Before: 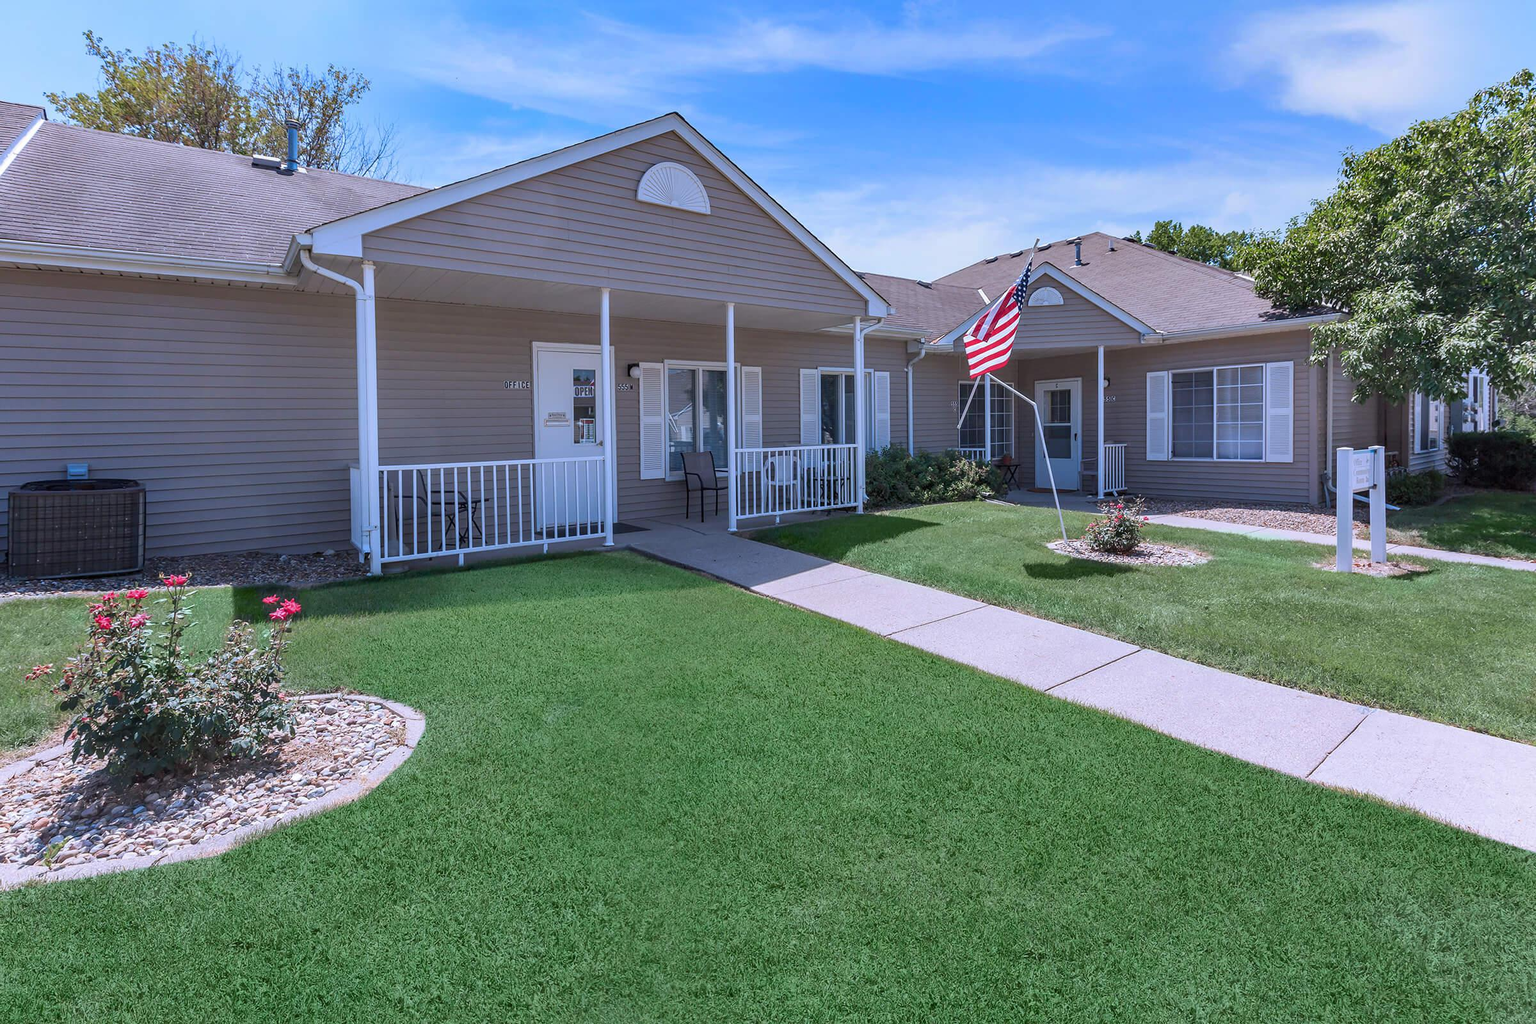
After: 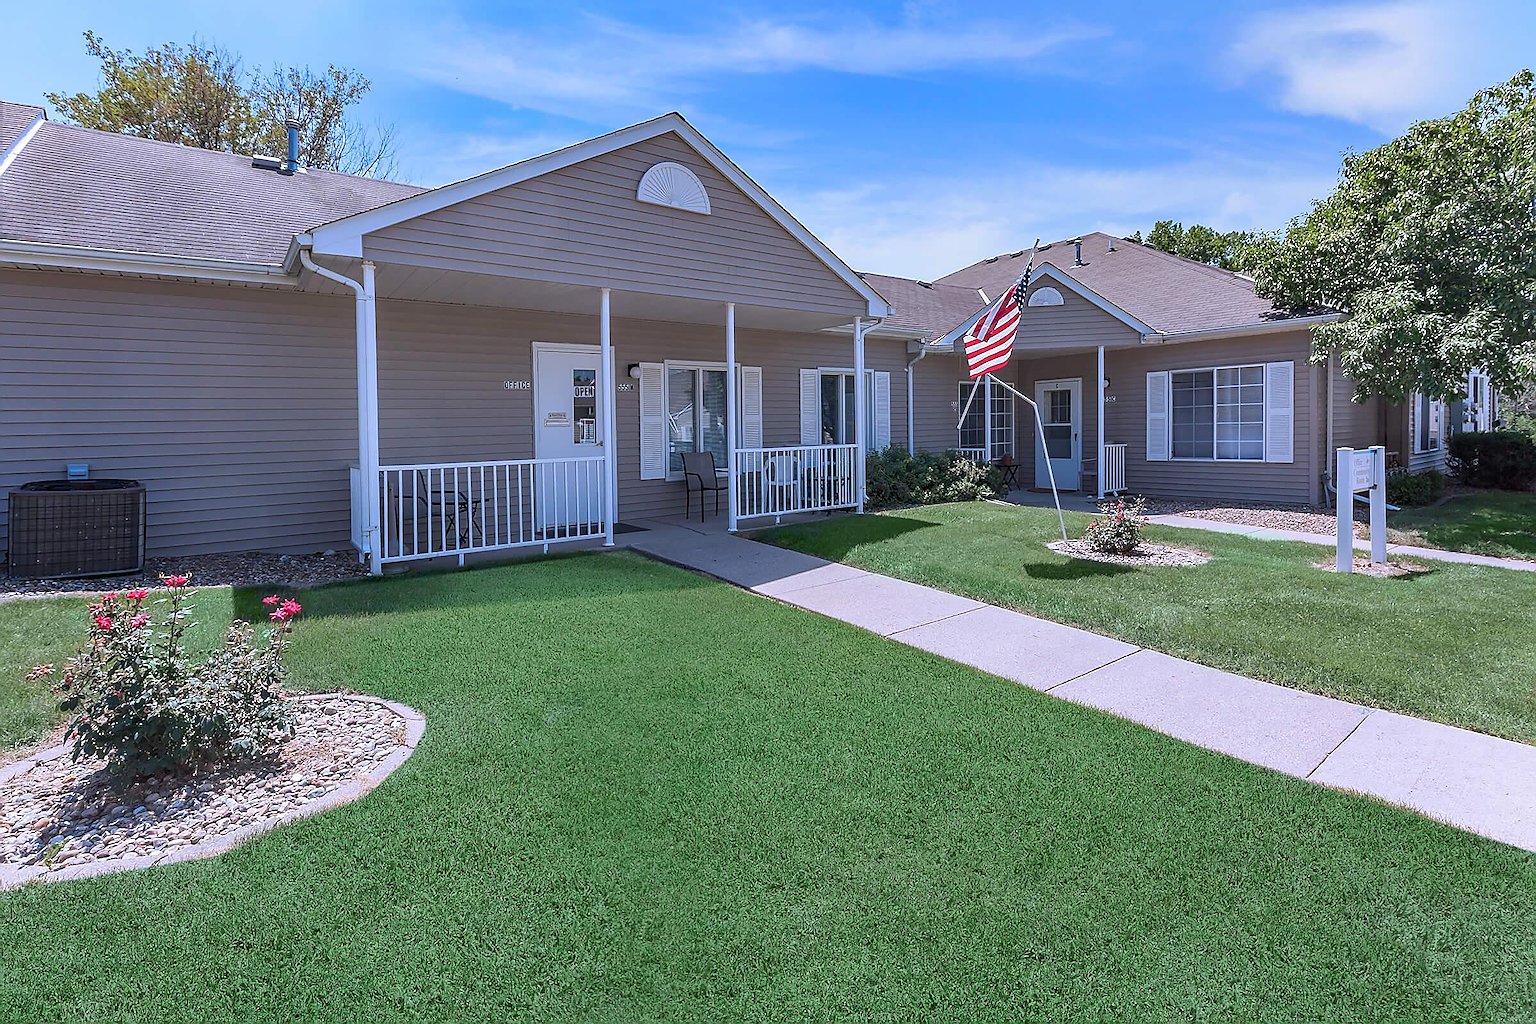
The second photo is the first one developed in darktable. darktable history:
sharpen: radius 1.415, amount 1.249, threshold 0.84
